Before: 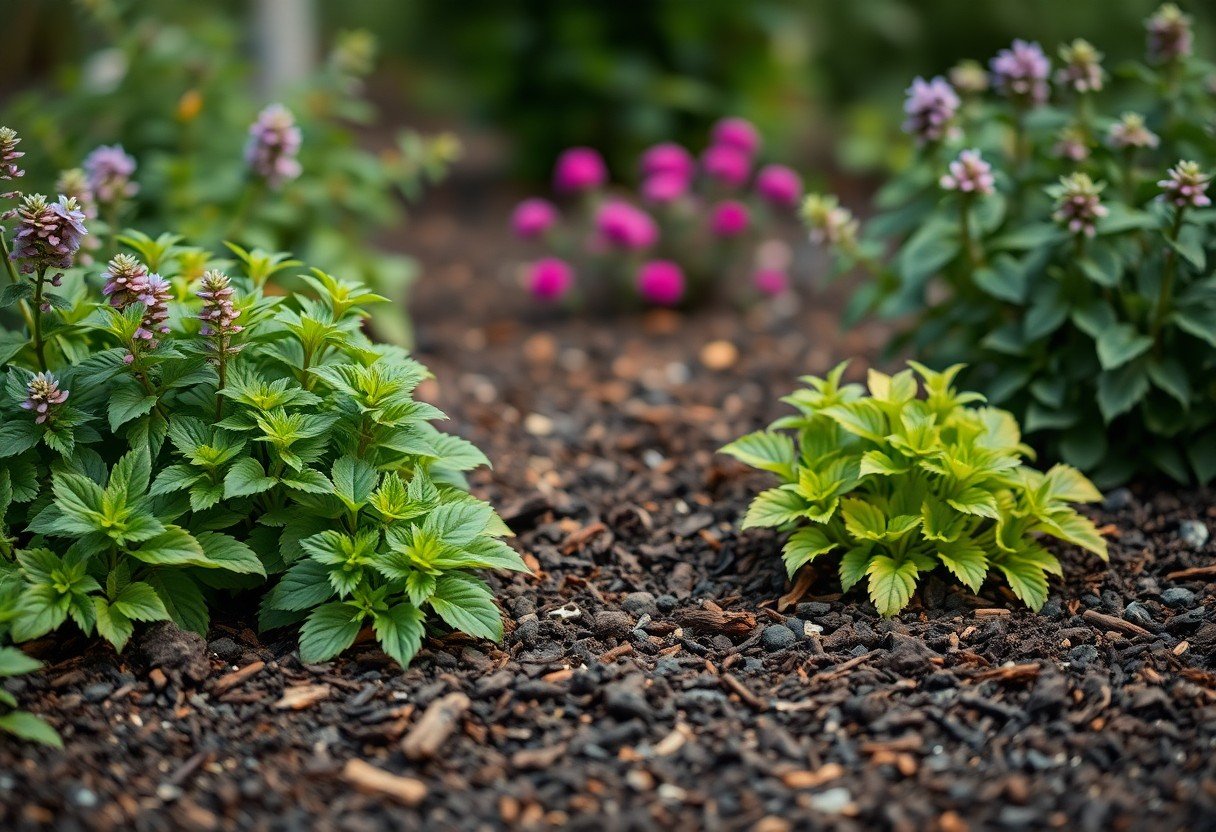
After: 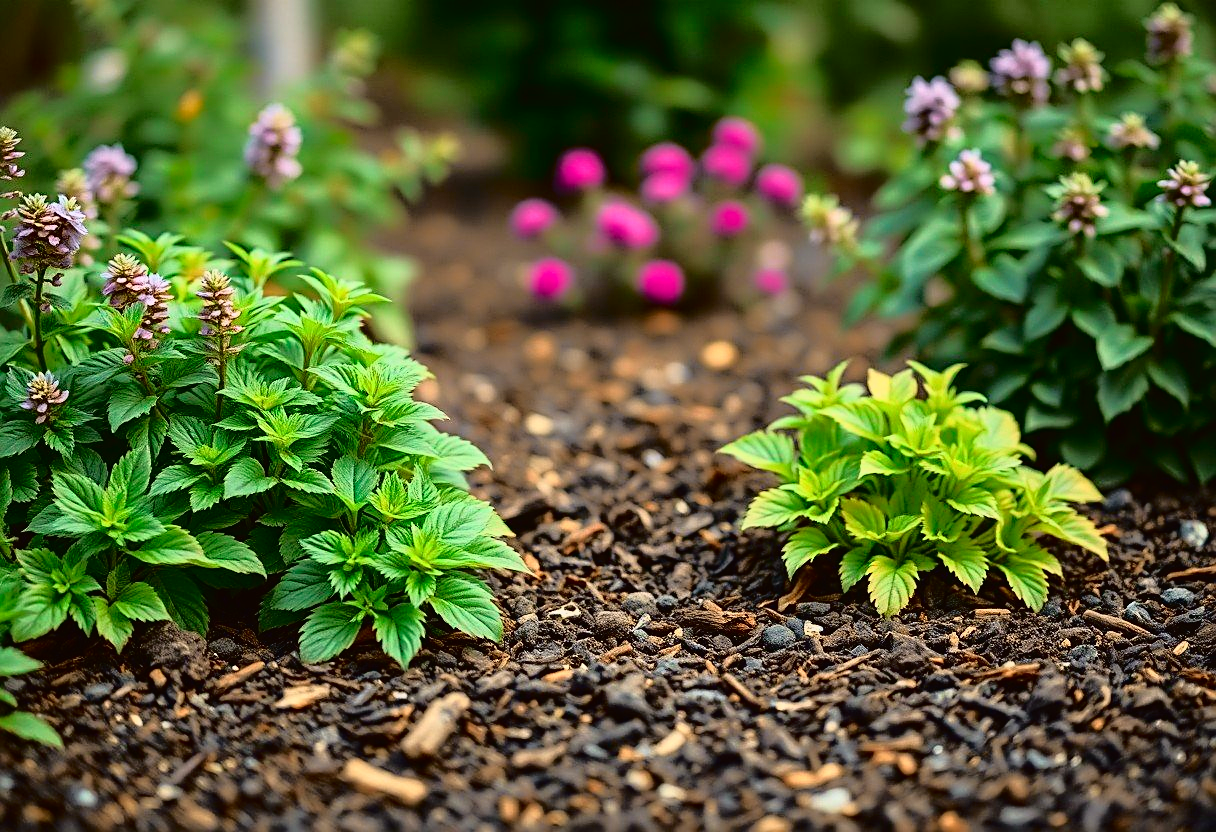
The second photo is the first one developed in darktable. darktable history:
sharpen: on, module defaults
tone curve: curves: ch0 [(0, 0.015) (0.091, 0.055) (0.184, 0.159) (0.304, 0.382) (0.492, 0.579) (0.628, 0.755) (0.832, 0.932) (0.984, 0.963)]; ch1 [(0, 0) (0.34, 0.235) (0.493, 0.5) (0.554, 0.56) (0.764, 0.815) (1, 1)]; ch2 [(0, 0) (0.44, 0.458) (0.476, 0.477) (0.542, 0.586) (0.674, 0.724) (1, 1)], color space Lab, independent channels, preserve colors none
